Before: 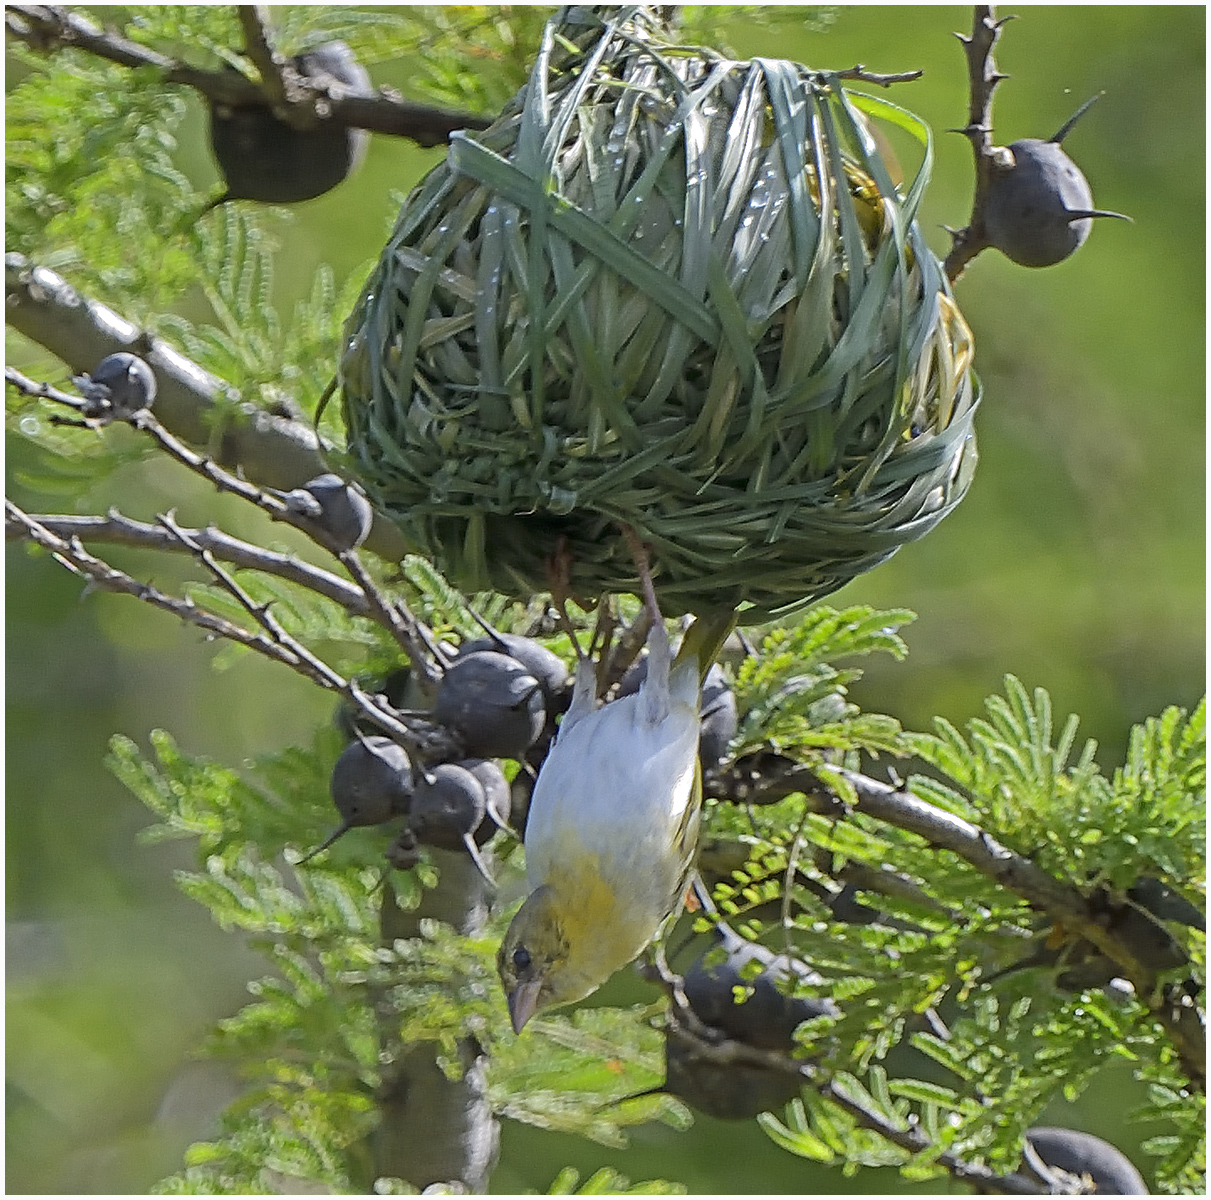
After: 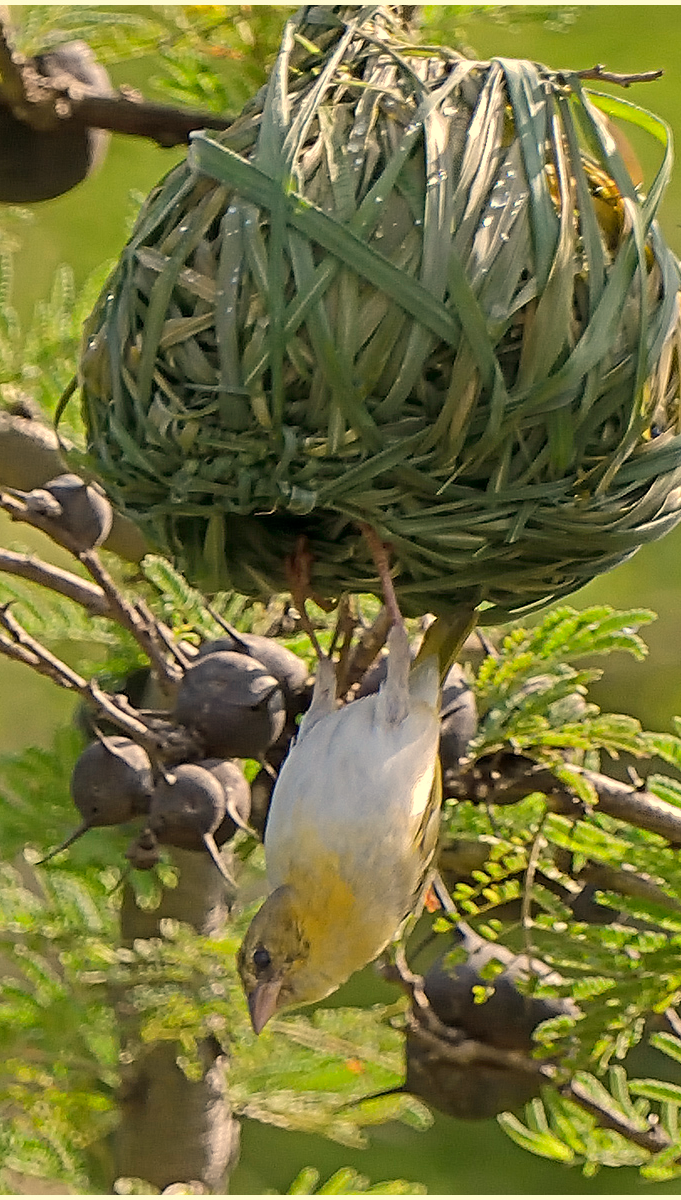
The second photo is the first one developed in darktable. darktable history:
white balance: red 1.123, blue 0.83
crop: left 21.496%, right 22.254%
